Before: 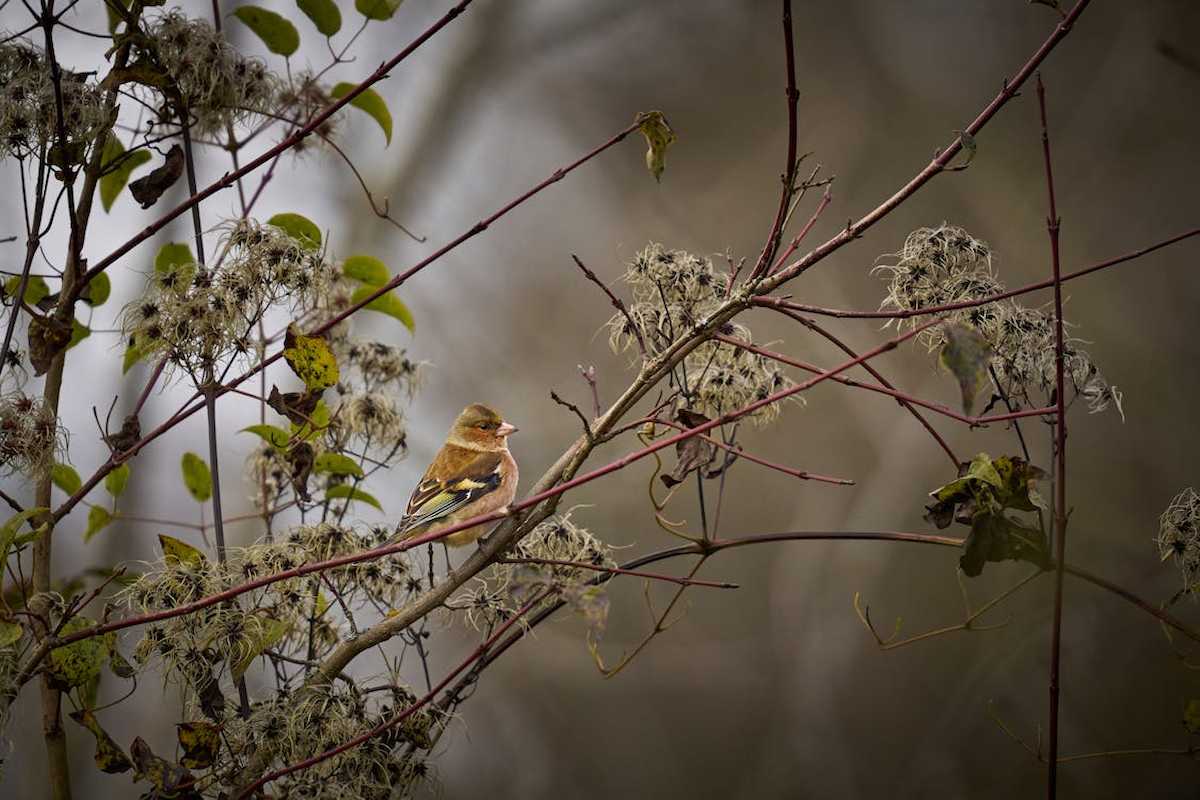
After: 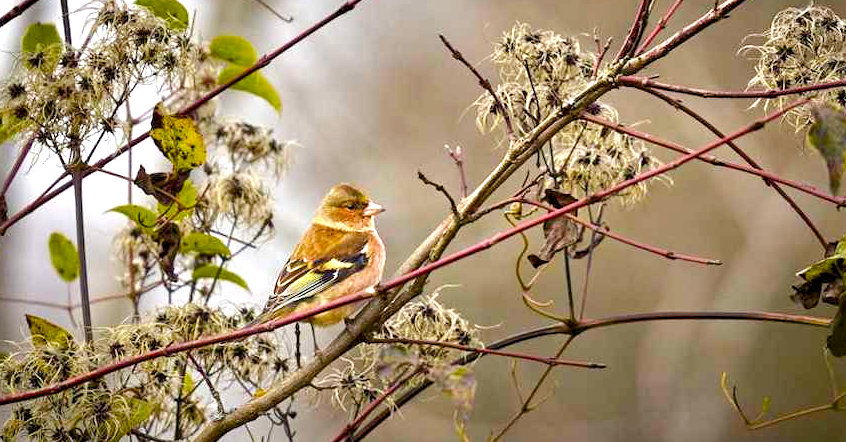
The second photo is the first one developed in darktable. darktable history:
exposure: black level correction 0, exposure 0.9 EV, compensate highlight preservation false
color balance rgb: global offset › luminance -0.51%, perceptual saturation grading › global saturation 27.53%, perceptual saturation grading › highlights -25%, perceptual saturation grading › shadows 25%, perceptual brilliance grading › highlights 6.62%, perceptual brilliance grading › mid-tones 17.07%, perceptual brilliance grading › shadows -5.23%
crop: left 11.123%, top 27.61%, right 18.3%, bottom 17.034%
